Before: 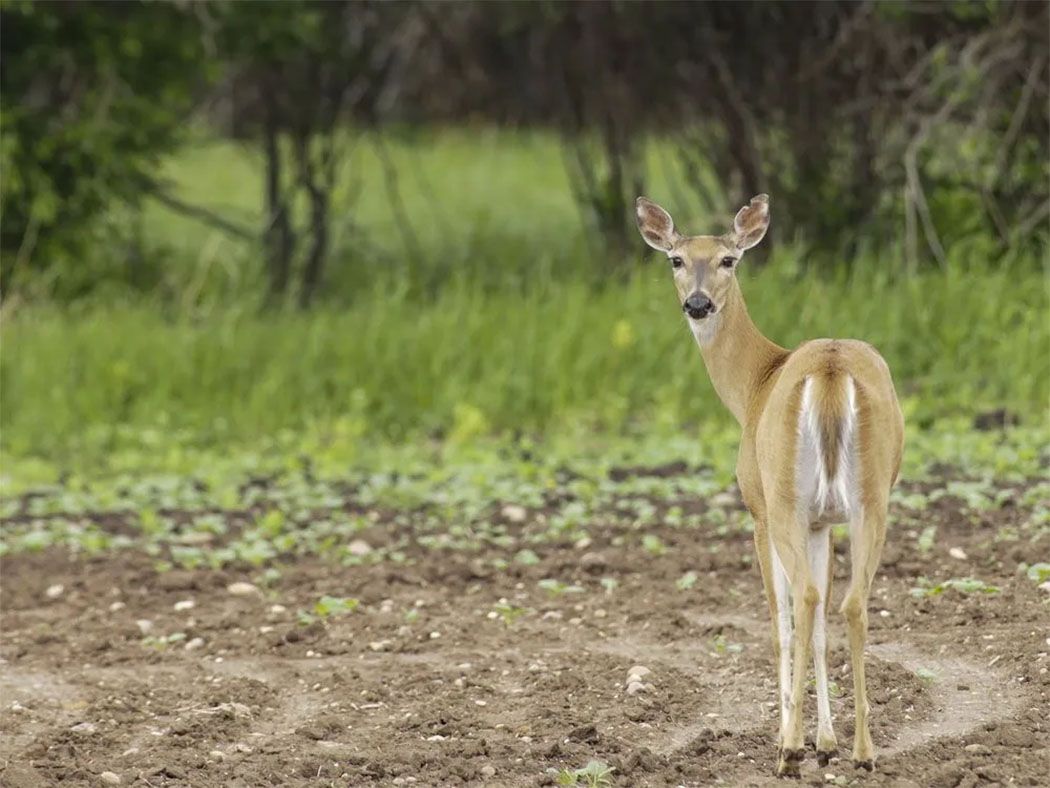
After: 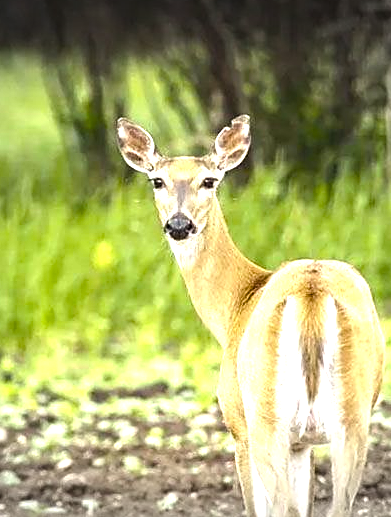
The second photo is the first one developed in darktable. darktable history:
color balance rgb: global offset › luminance -0.475%, perceptual saturation grading › global saturation 9.267%, perceptual saturation grading › highlights -13.116%, perceptual saturation grading › mid-tones 14.41%, perceptual saturation grading › shadows 23.677%, perceptual brilliance grading › global brilliance -5.751%, perceptual brilliance grading › highlights 24.006%, perceptual brilliance grading › mid-tones 7.23%, perceptual brilliance grading › shadows -4.845%, global vibrance 25.032%, contrast 10.451%
exposure: black level correction -0.005, exposure 0.628 EV, compensate exposure bias true, compensate highlight preservation false
sharpen: amount 0.493
vignetting: fall-off start 99.63%, width/height ratio 1.32
crop and rotate: left 49.488%, top 10.101%, right 13.271%, bottom 24.22%
